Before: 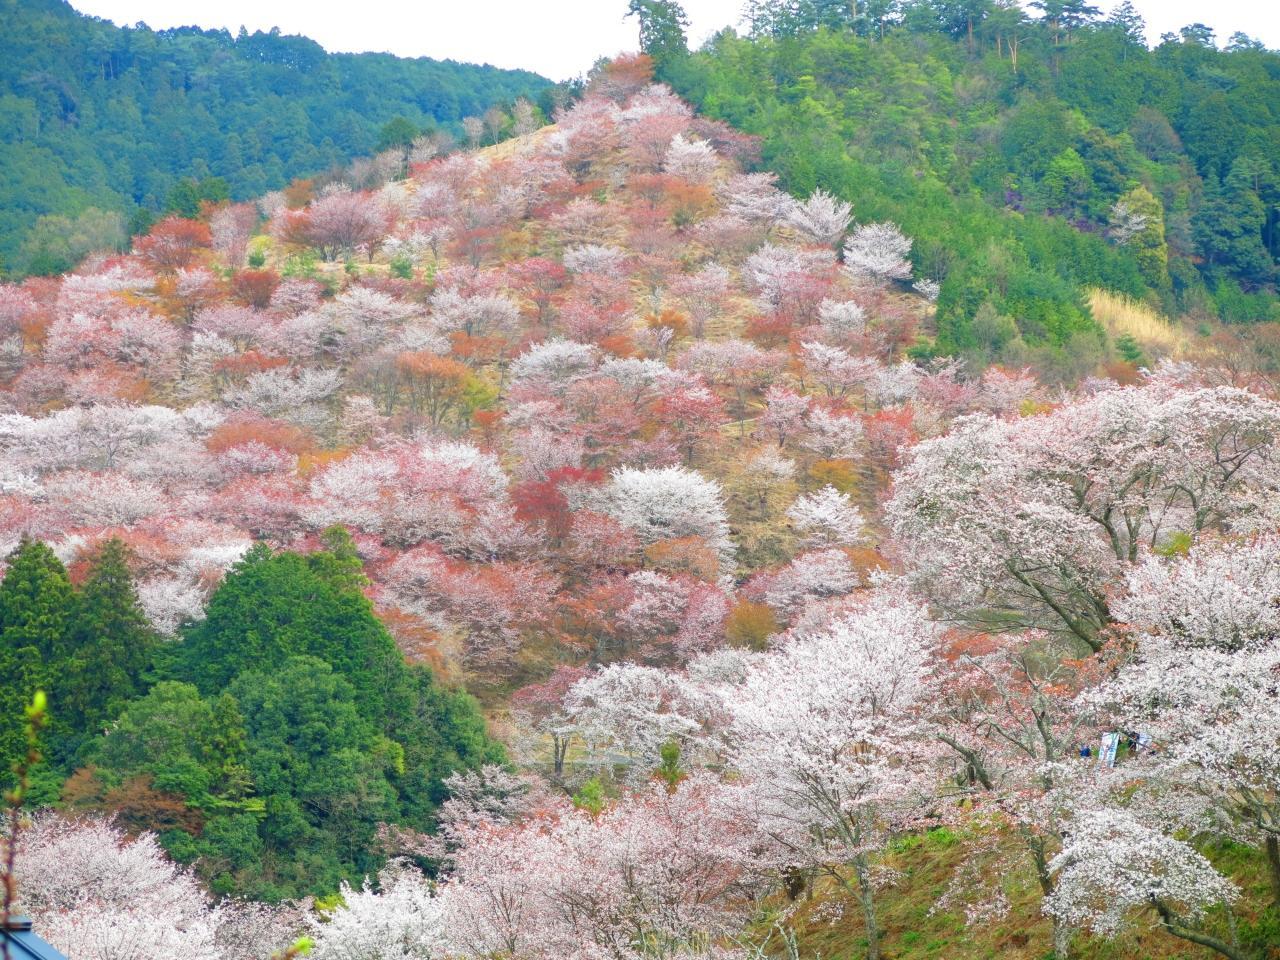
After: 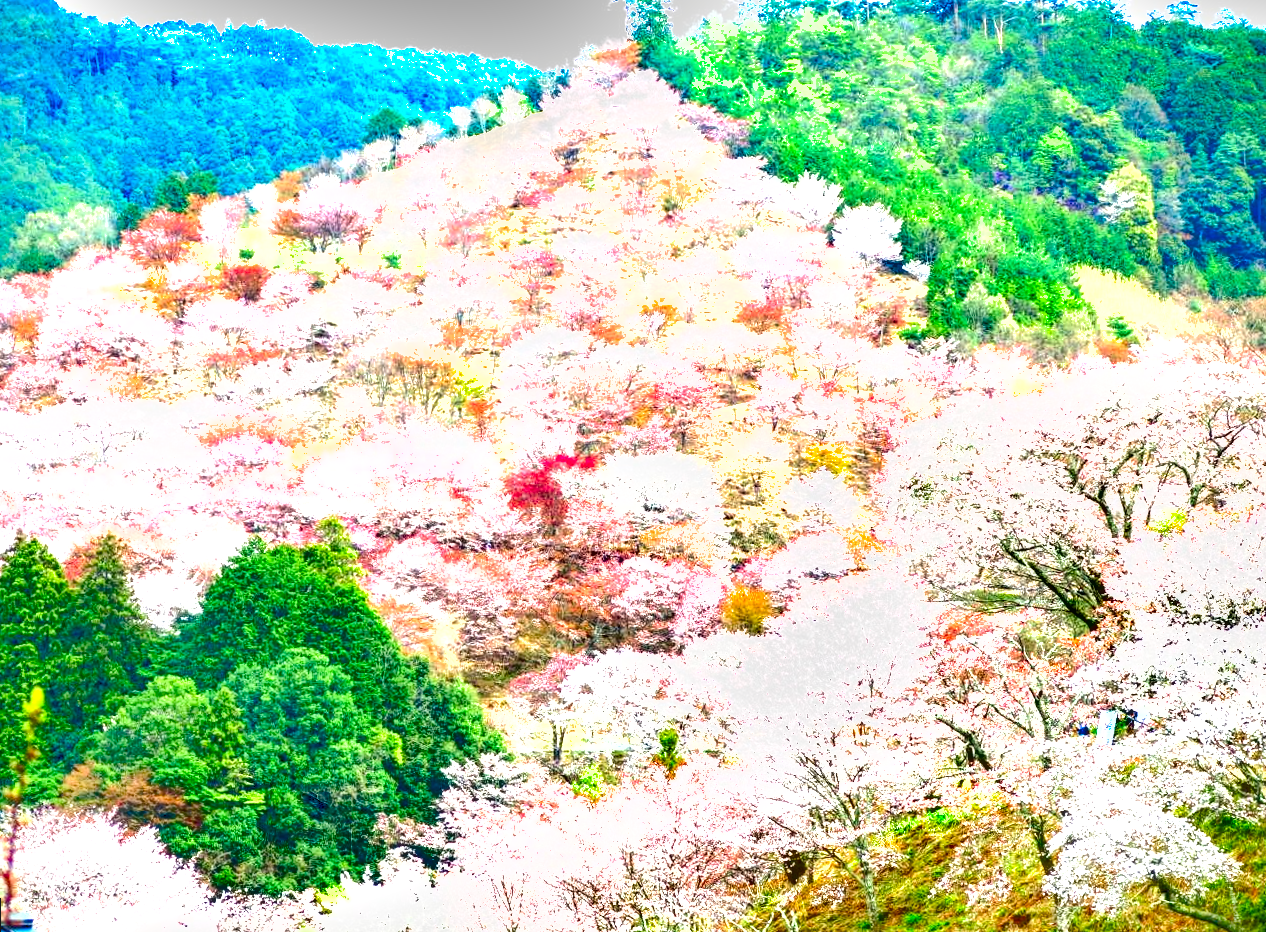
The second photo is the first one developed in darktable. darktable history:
local contrast: on, module defaults
exposure: black level correction 0.001, exposure 1.398 EV, compensate exposure bias true, compensate highlight preservation false
color balance rgb: shadows lift › luminance -9.41%, highlights gain › luminance 17.6%, global offset › luminance -1.45%, perceptual saturation grading › highlights -17.77%, perceptual saturation grading › mid-tones 33.1%, perceptual saturation grading › shadows 50.52%, global vibrance 24.22%
rotate and perspective: rotation -1°, crop left 0.011, crop right 0.989, crop top 0.025, crop bottom 0.975
contrast brightness saturation: contrast 0.09, saturation 0.28
shadows and highlights: soften with gaussian
